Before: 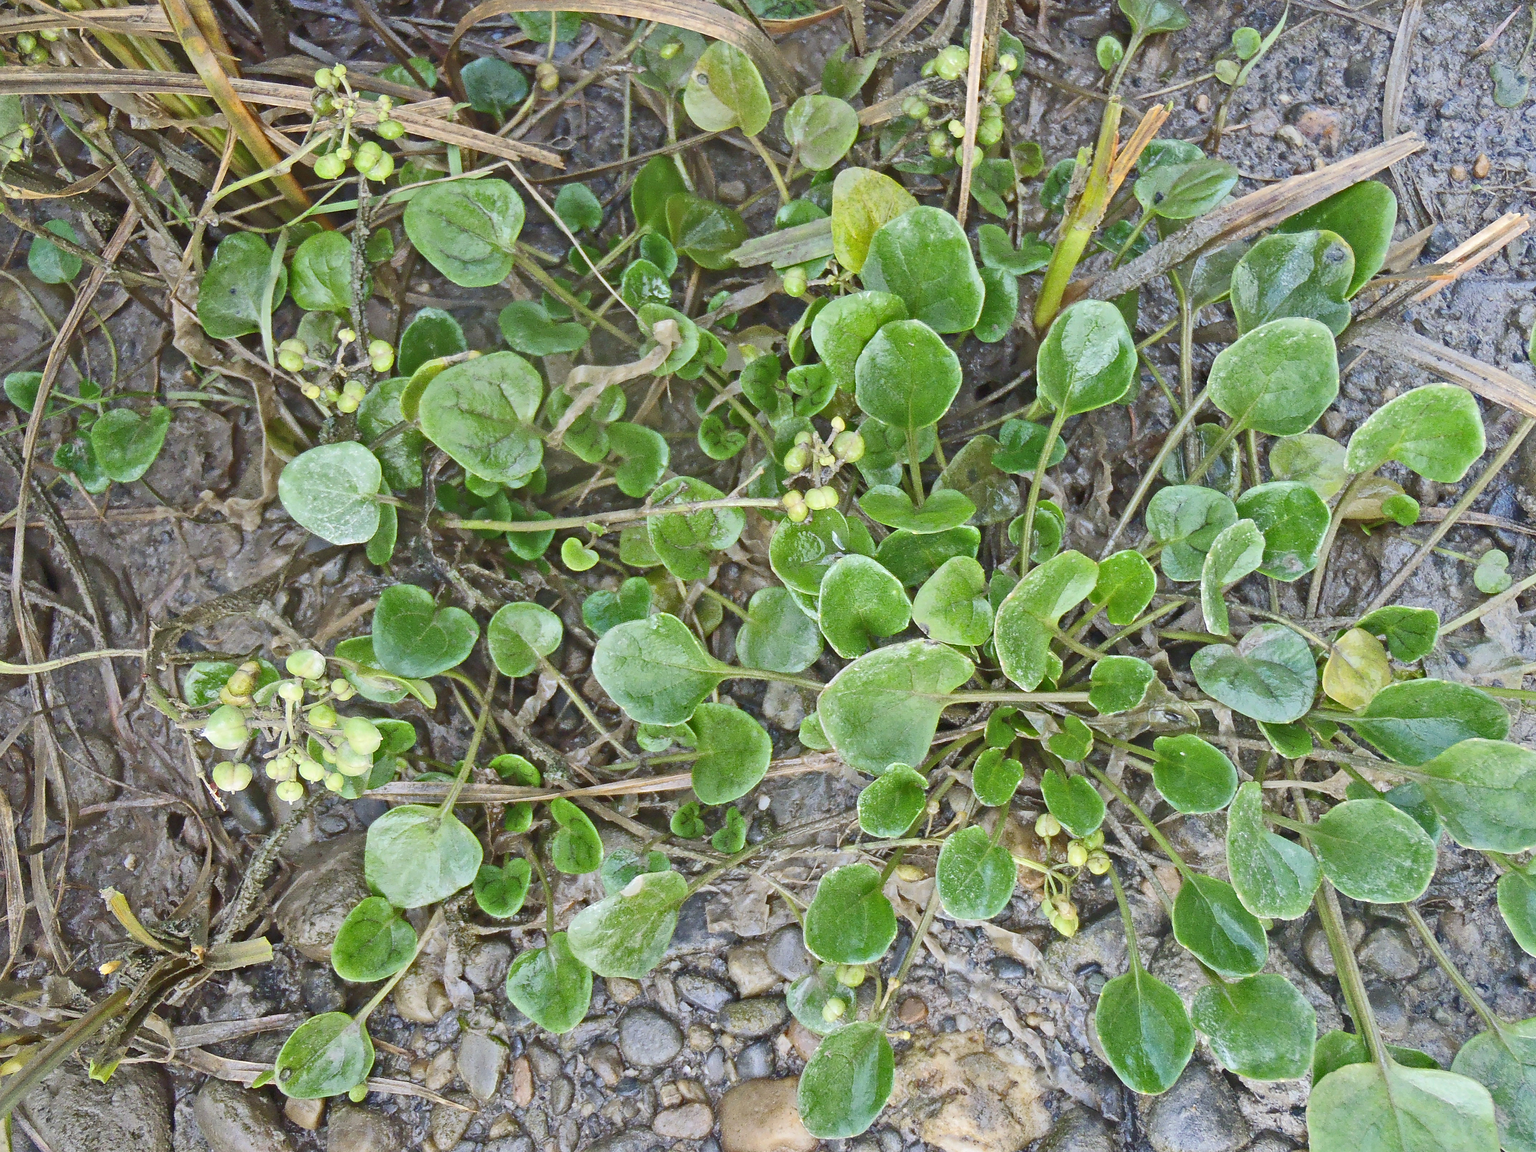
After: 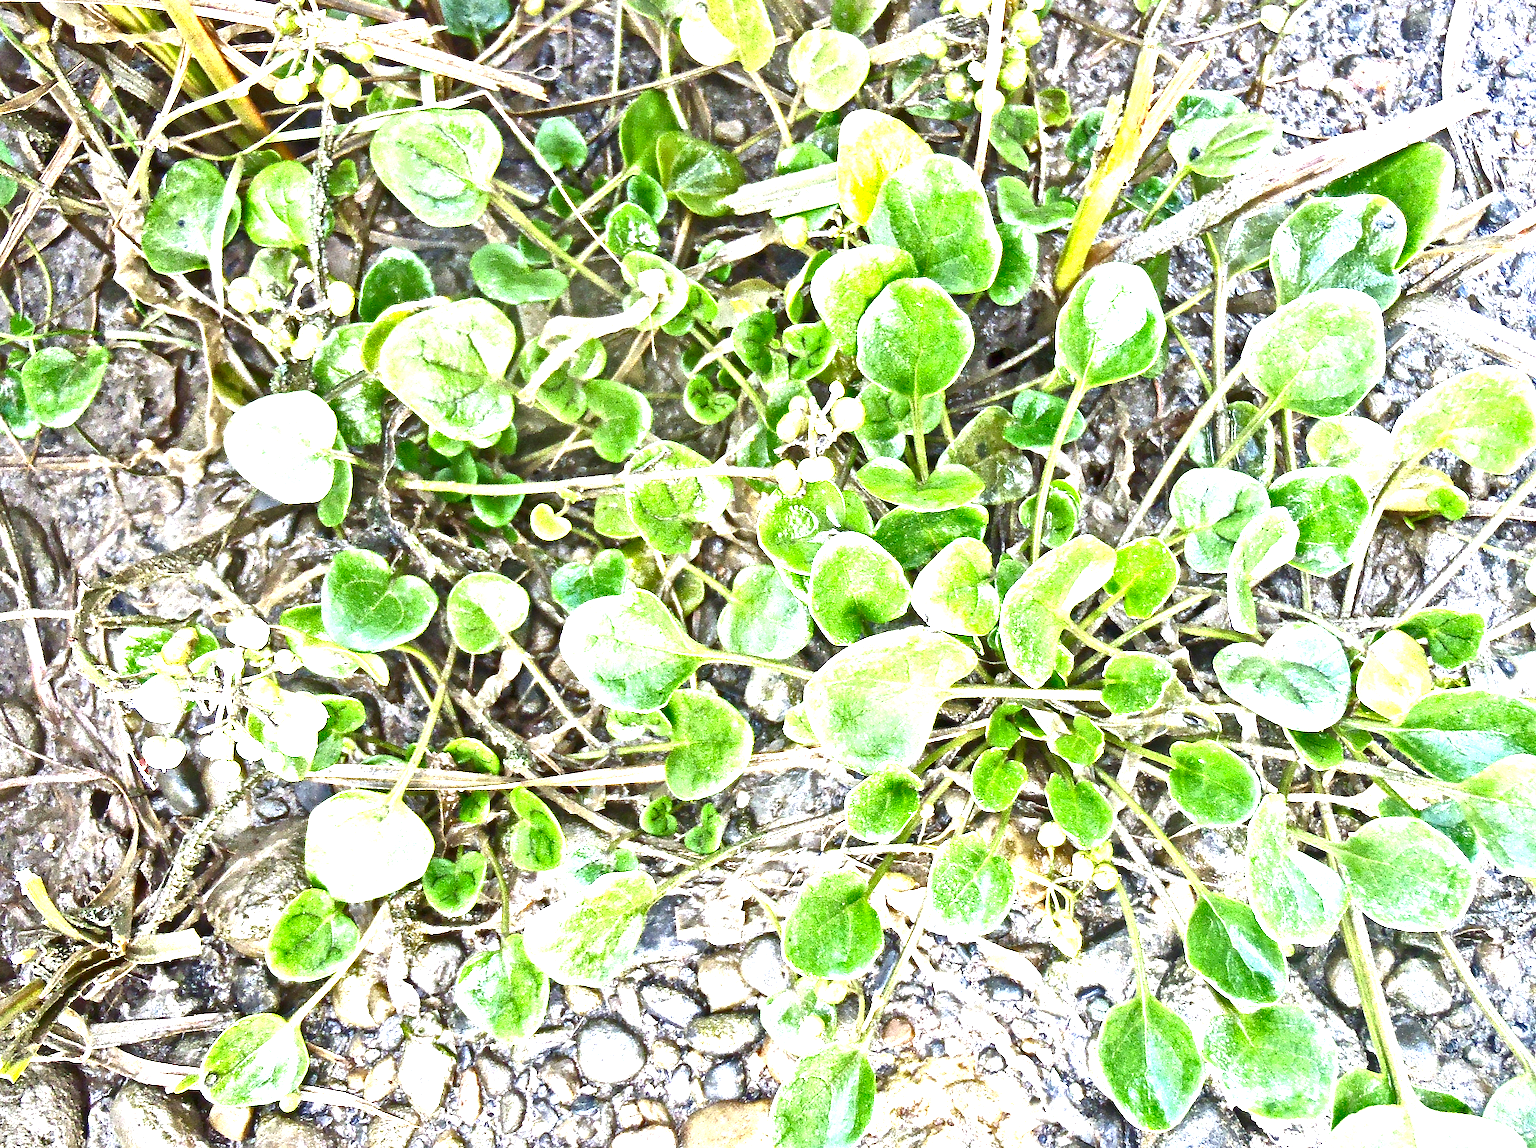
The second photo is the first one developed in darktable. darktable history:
contrast brightness saturation: contrast 0.104, brightness -0.262, saturation 0.139
exposure: black level correction 0, exposure 1.753 EV, compensate highlight preservation false
local contrast: mode bilateral grid, contrast 24, coarseness 47, detail 152%, midtone range 0.2
crop and rotate: angle -1.84°, left 3.089%, top 4.248%, right 1.443%, bottom 0.592%
